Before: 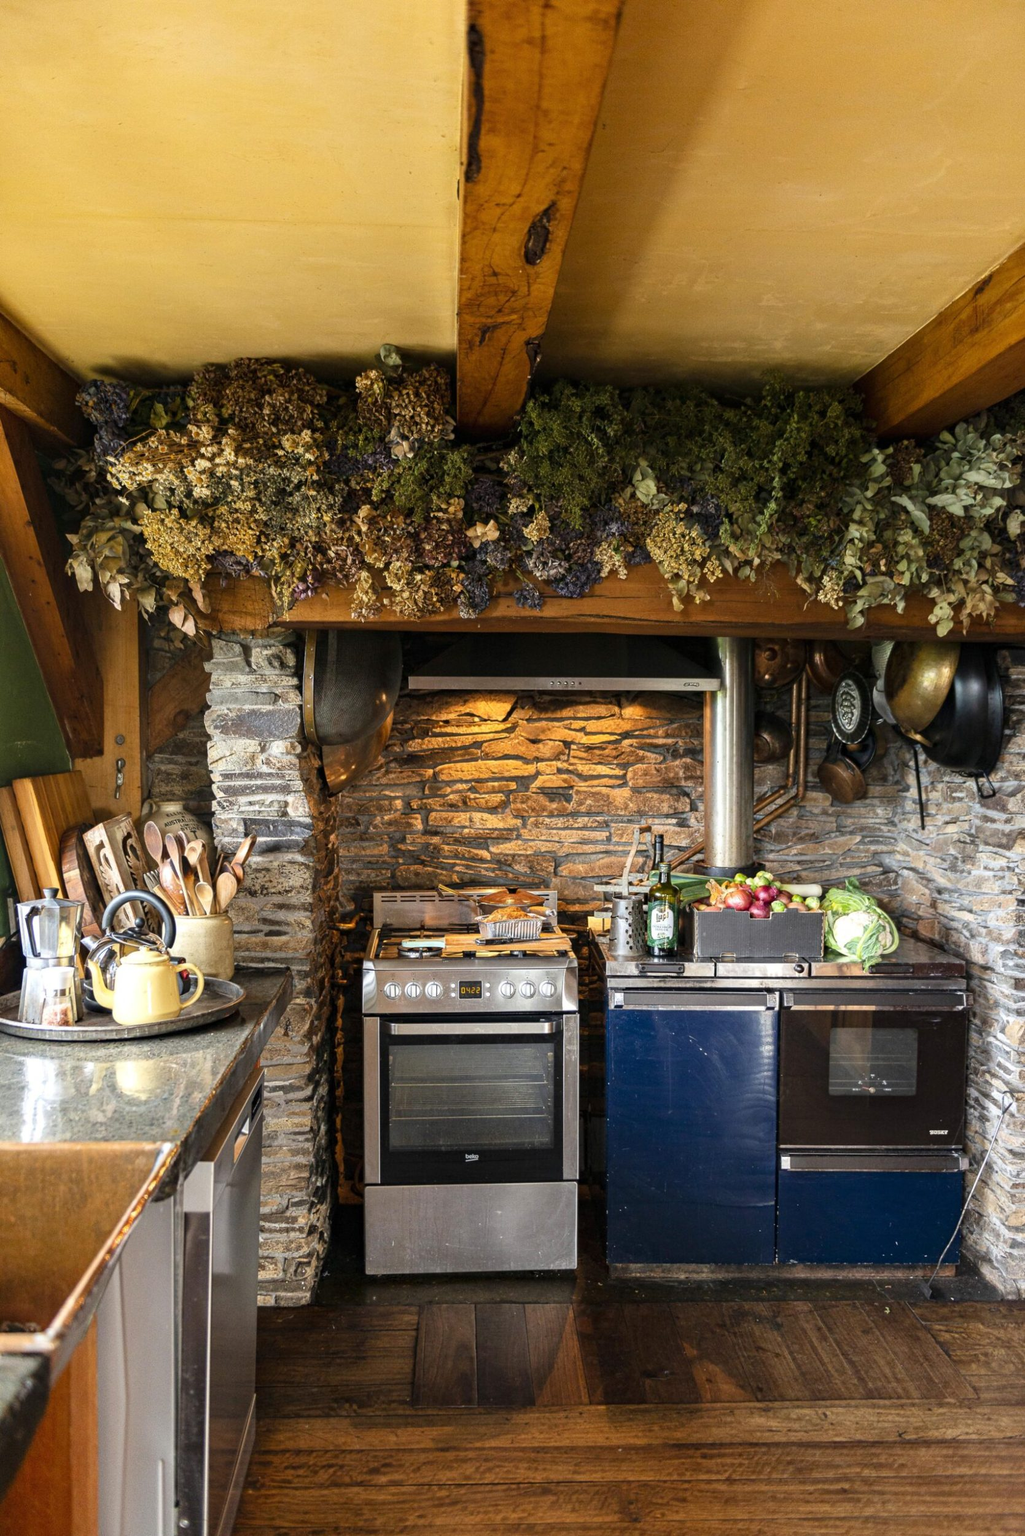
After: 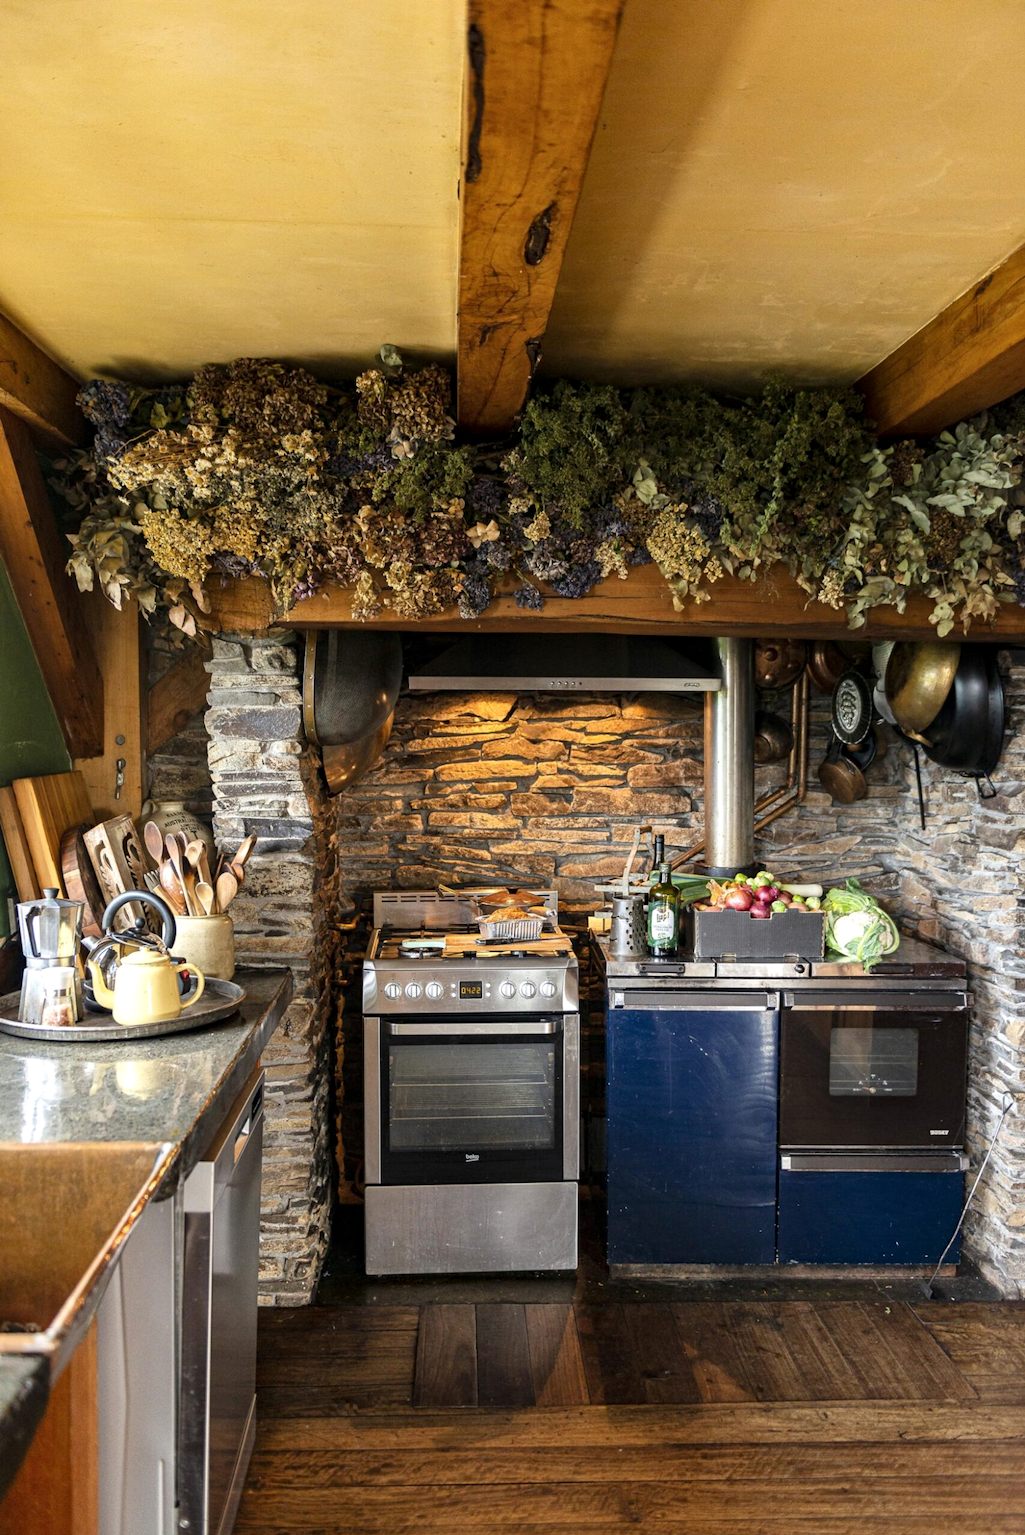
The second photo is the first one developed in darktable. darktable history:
local contrast: mode bilateral grid, contrast 20, coarseness 50, detail 119%, midtone range 0.2
exposure: compensate exposure bias true, compensate highlight preservation false
contrast brightness saturation: saturation -0.027
